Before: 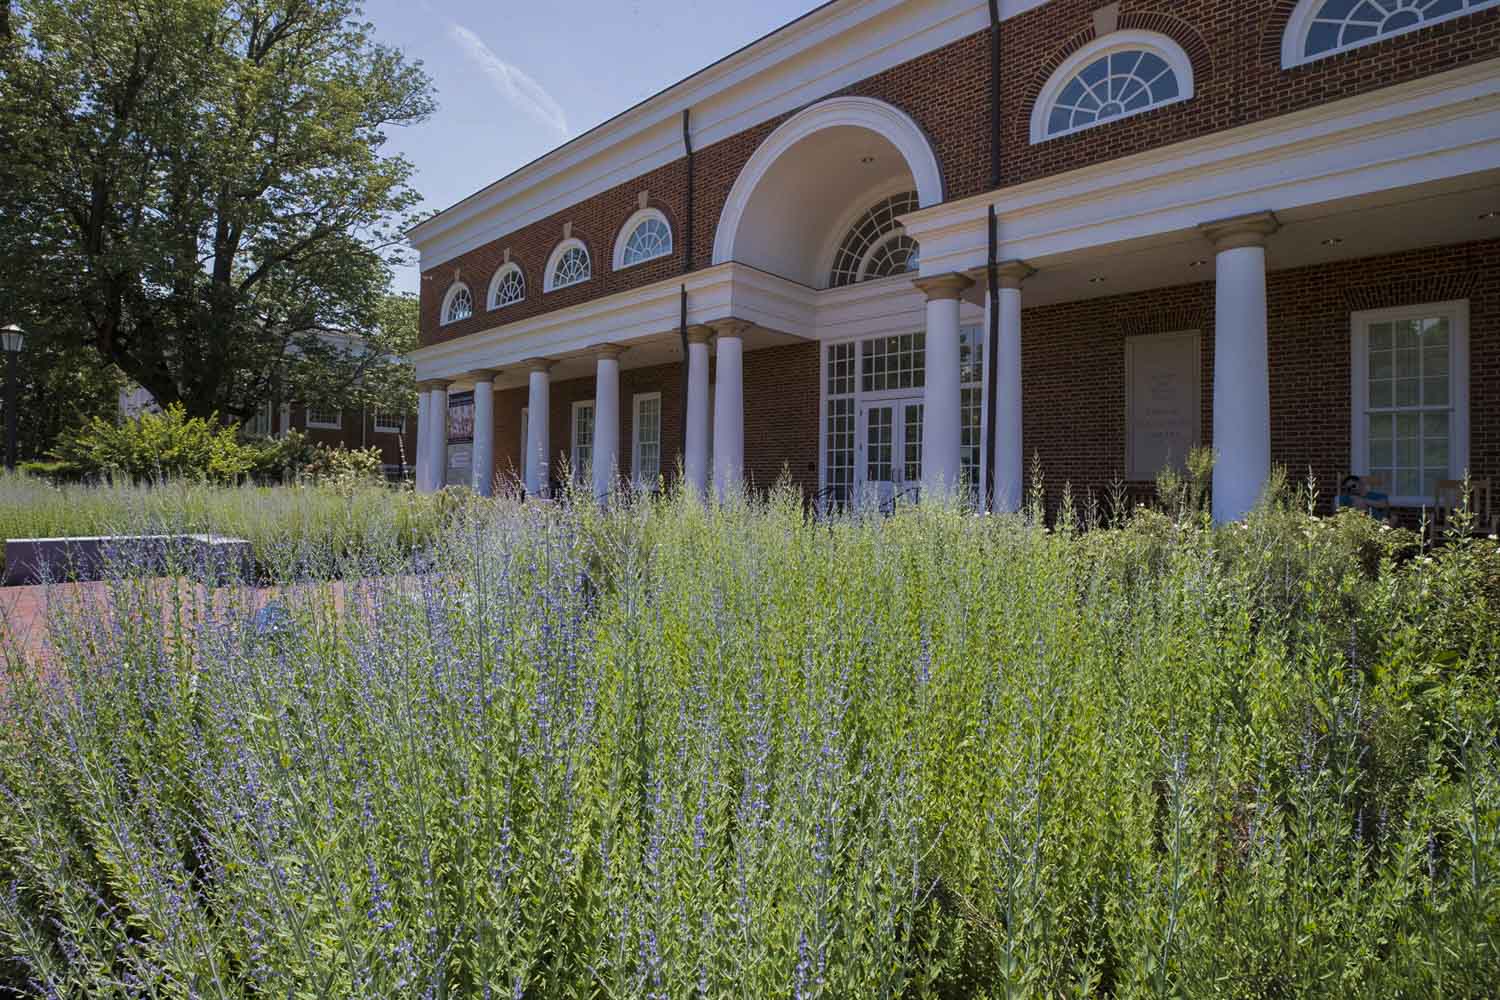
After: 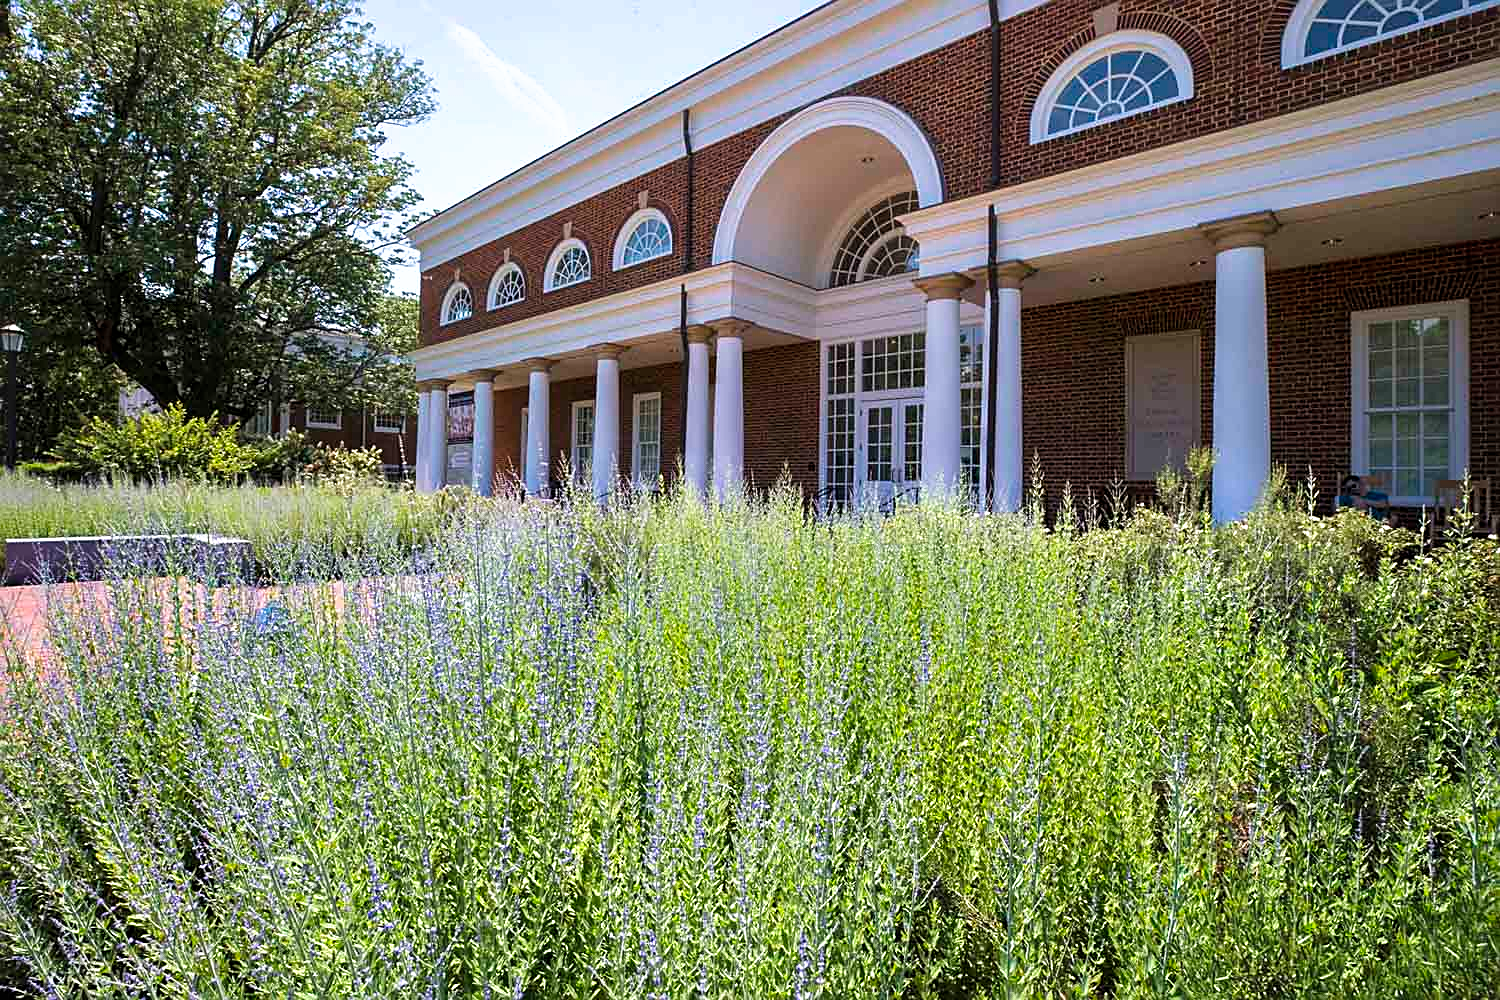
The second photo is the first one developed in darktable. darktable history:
sharpen: on, module defaults
tone curve: curves: ch0 [(0, 0) (0.003, 0.002) (0.011, 0.009) (0.025, 0.021) (0.044, 0.037) (0.069, 0.058) (0.1, 0.083) (0.136, 0.122) (0.177, 0.165) (0.224, 0.216) (0.277, 0.277) (0.335, 0.344) (0.399, 0.418) (0.468, 0.499) (0.543, 0.586) (0.623, 0.679) (0.709, 0.779) (0.801, 0.877) (0.898, 0.977) (1, 1)], preserve colors none
exposure: exposure 0.568 EV, compensate highlight preservation false
